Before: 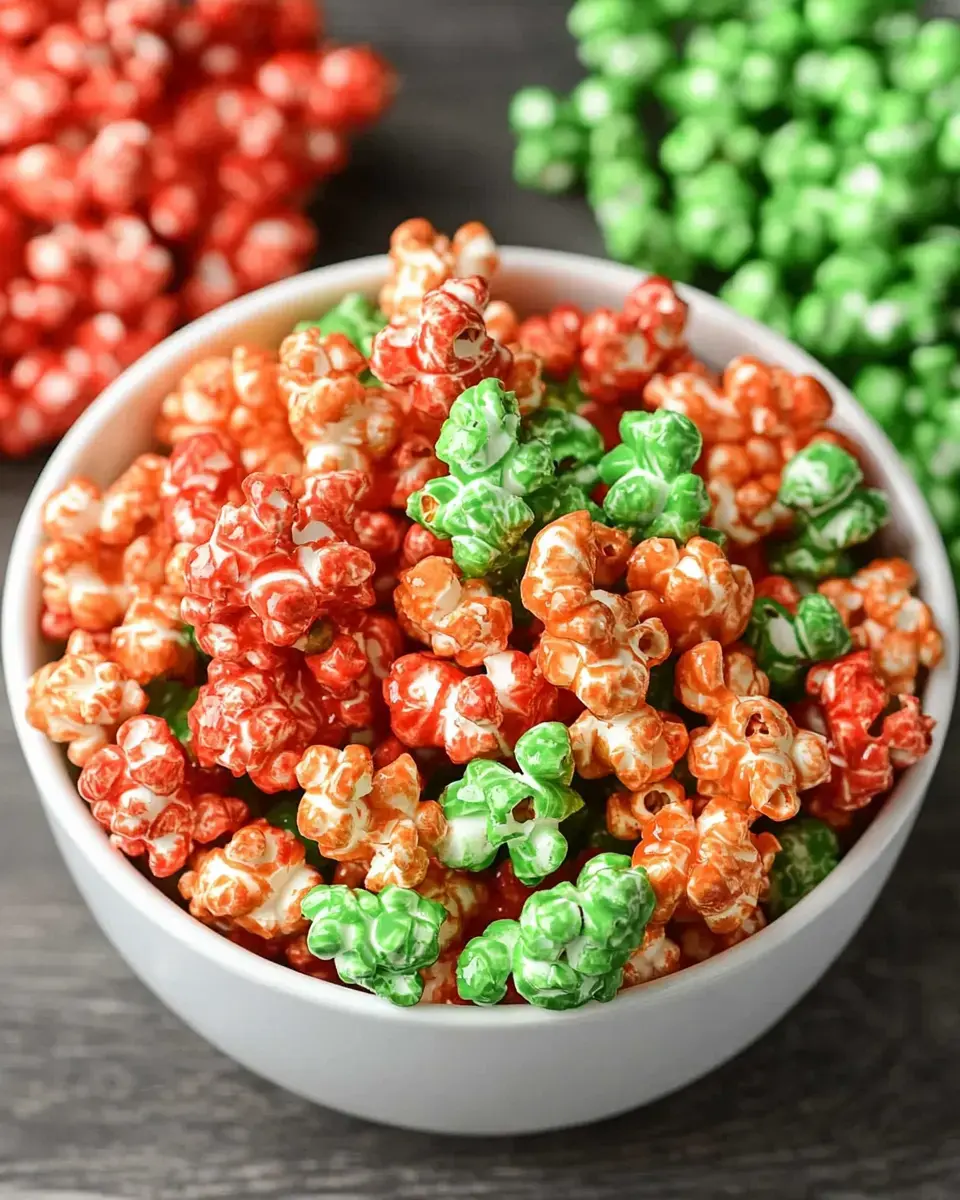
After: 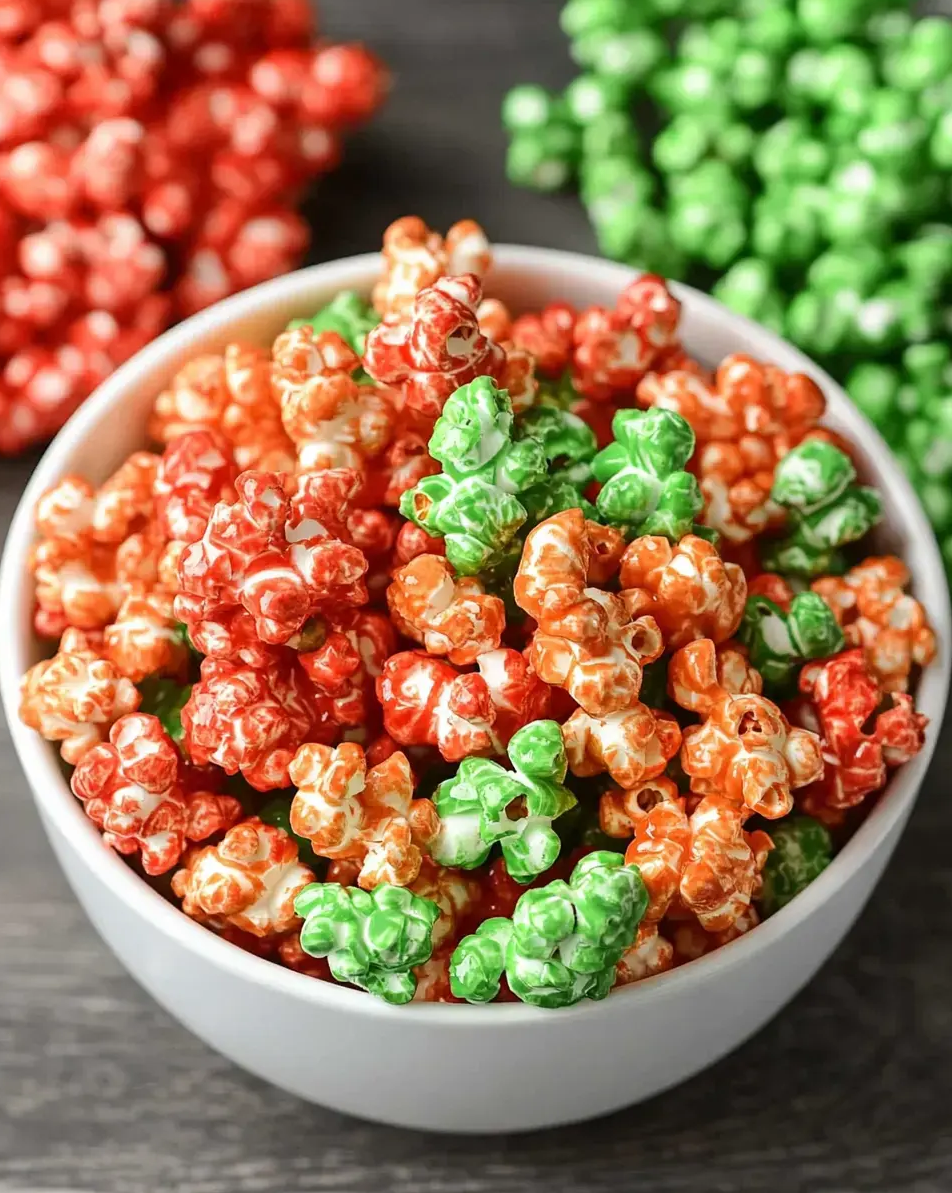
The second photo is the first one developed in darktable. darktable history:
crop and rotate: left 0.763%, top 0.208%, bottom 0.32%
